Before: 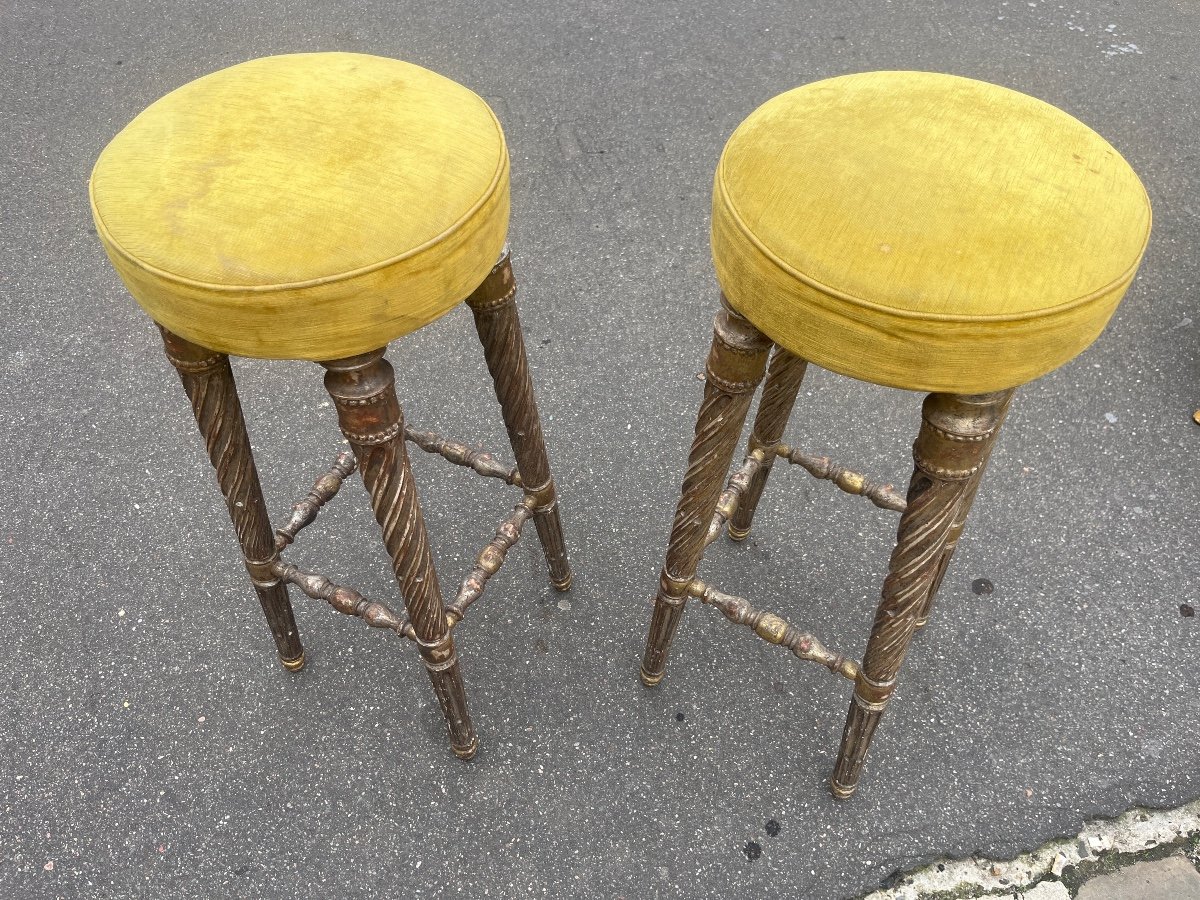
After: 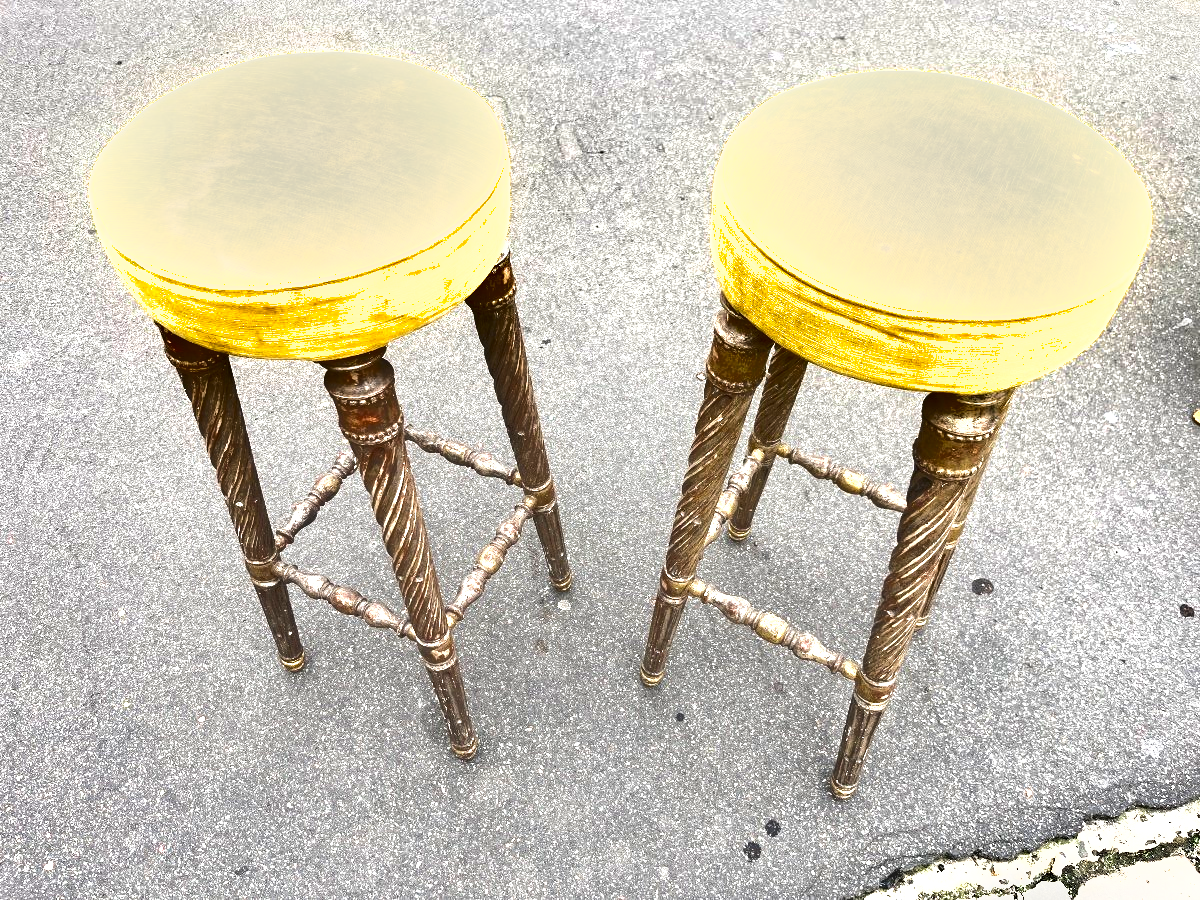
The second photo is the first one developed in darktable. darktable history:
shadows and highlights: shadows 22.67, highlights -48.78, soften with gaussian
exposure: black level correction 0, exposure 1.668 EV, compensate highlight preservation false
